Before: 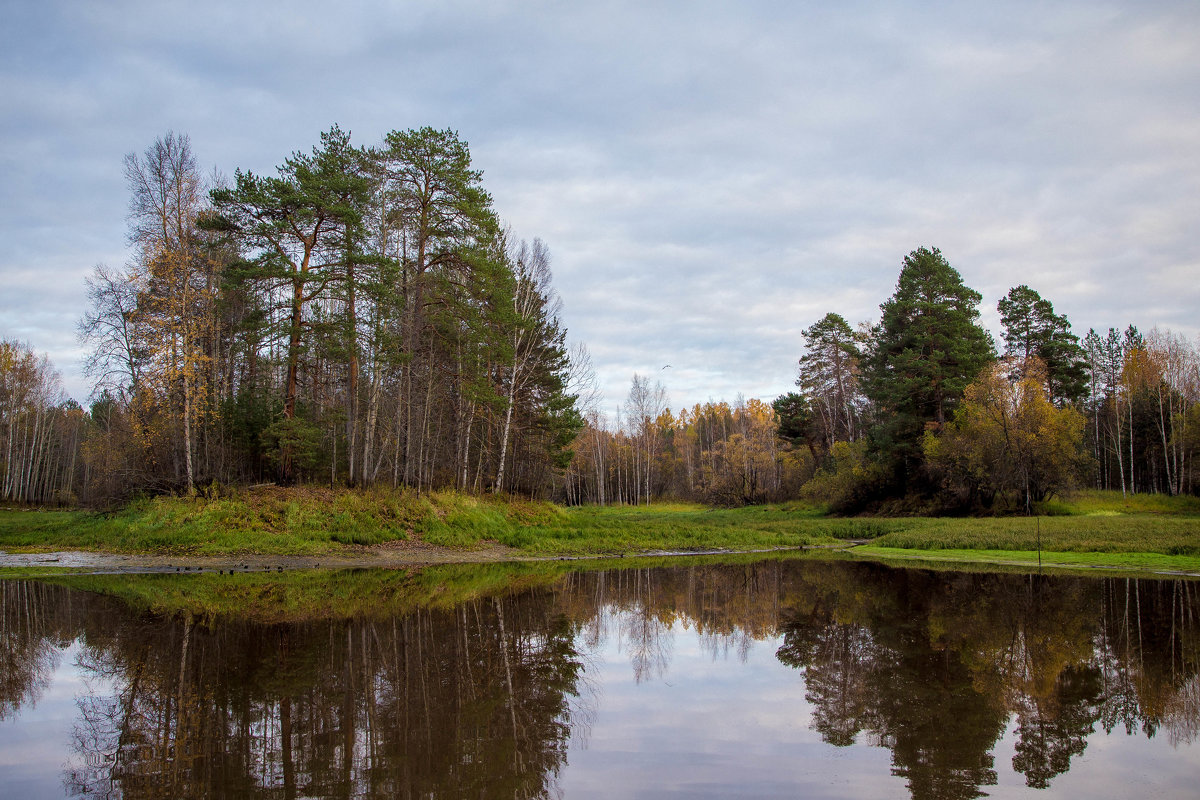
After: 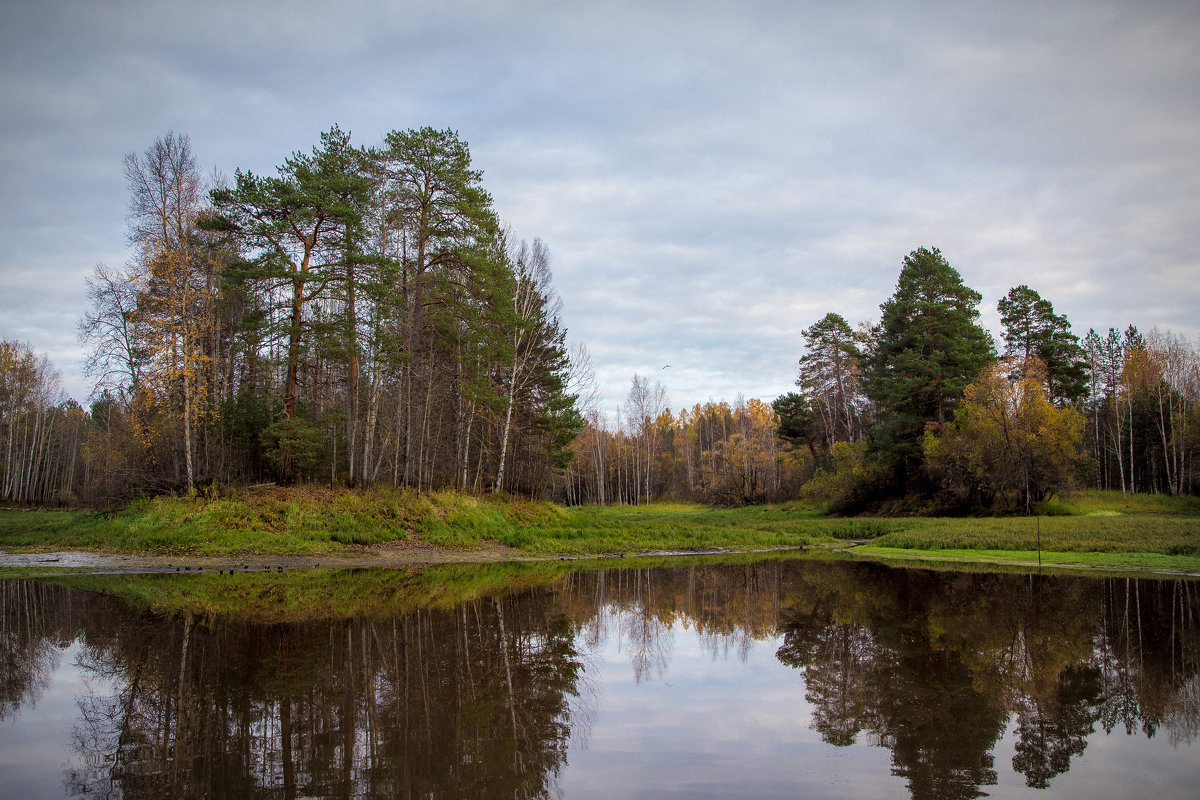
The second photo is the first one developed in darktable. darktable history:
vignetting: fall-off start 81.84%, fall-off radius 62.59%, automatic ratio true, width/height ratio 1.42
